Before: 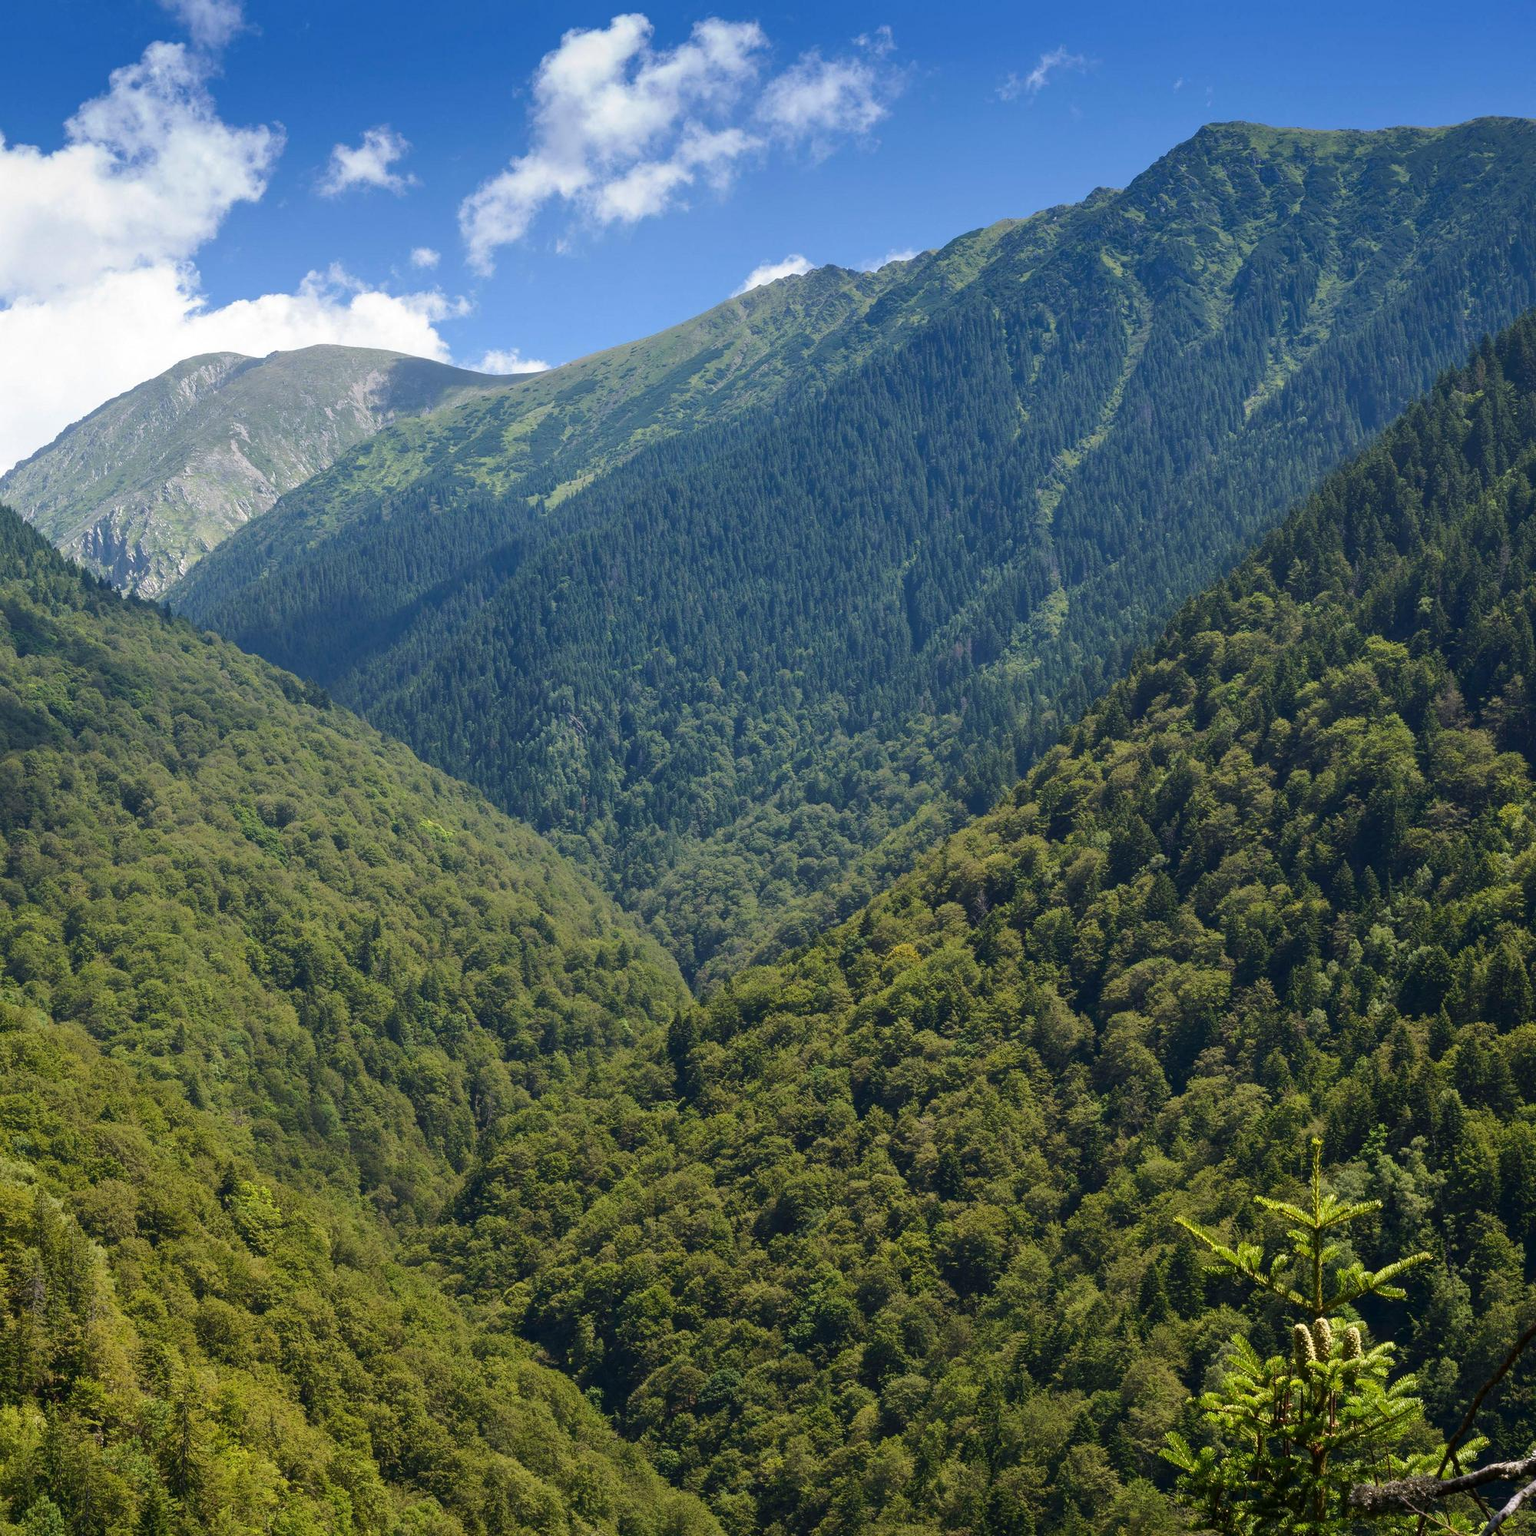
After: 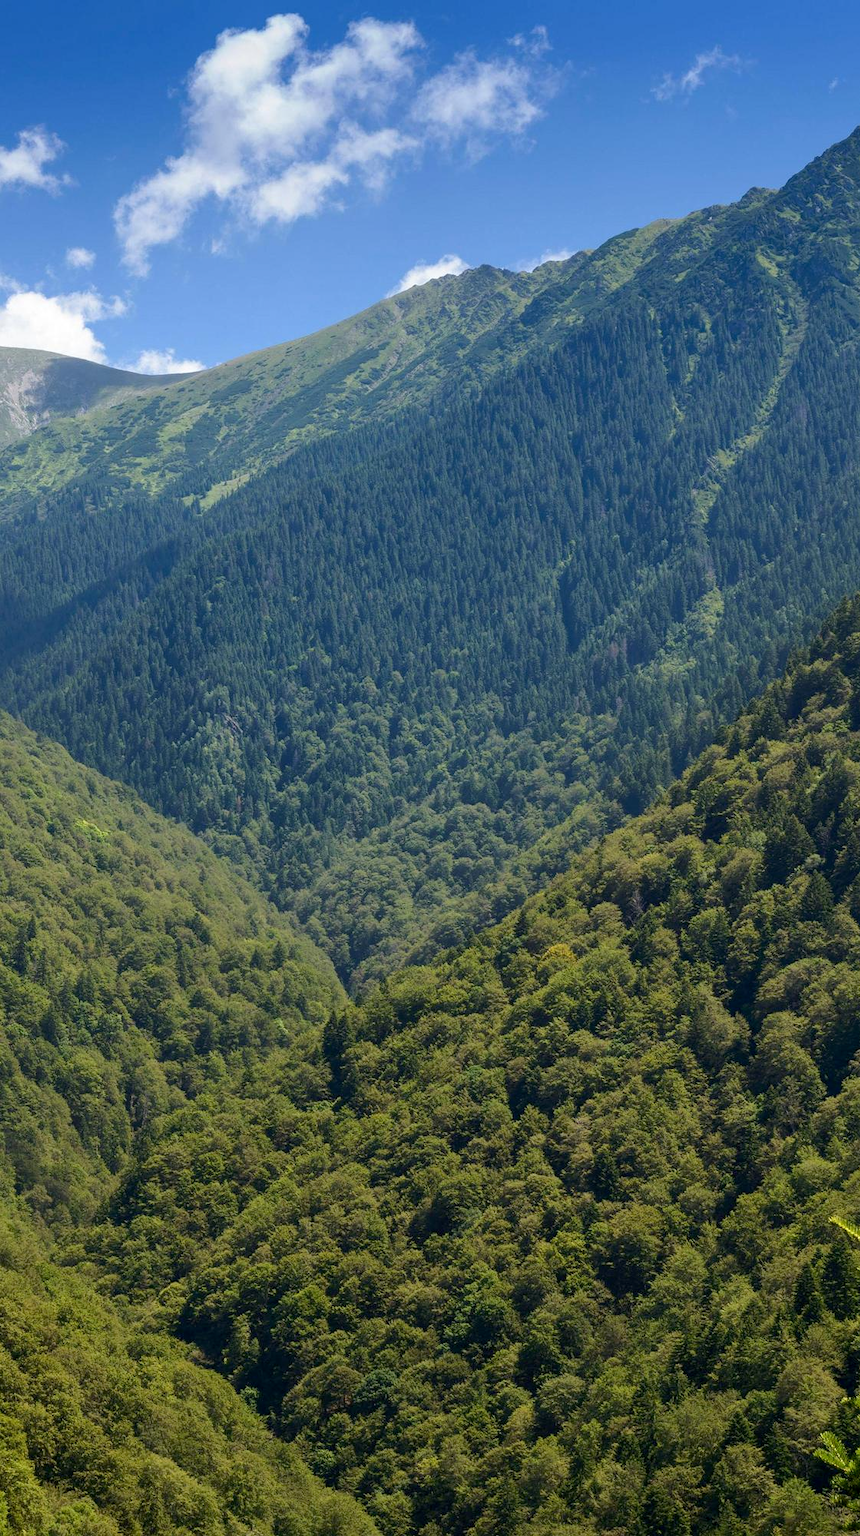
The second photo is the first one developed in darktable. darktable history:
exposure: black level correction 0.004, exposure 0.016 EV, compensate highlight preservation false
crop and rotate: left 22.49%, right 21.419%
